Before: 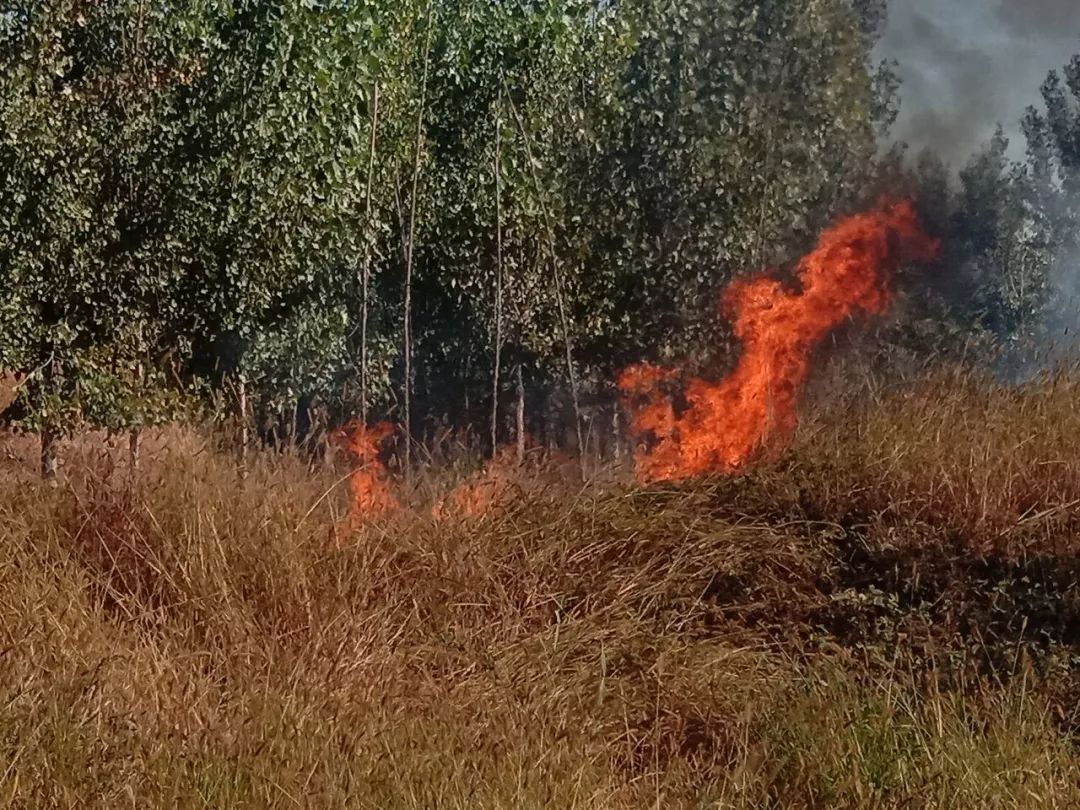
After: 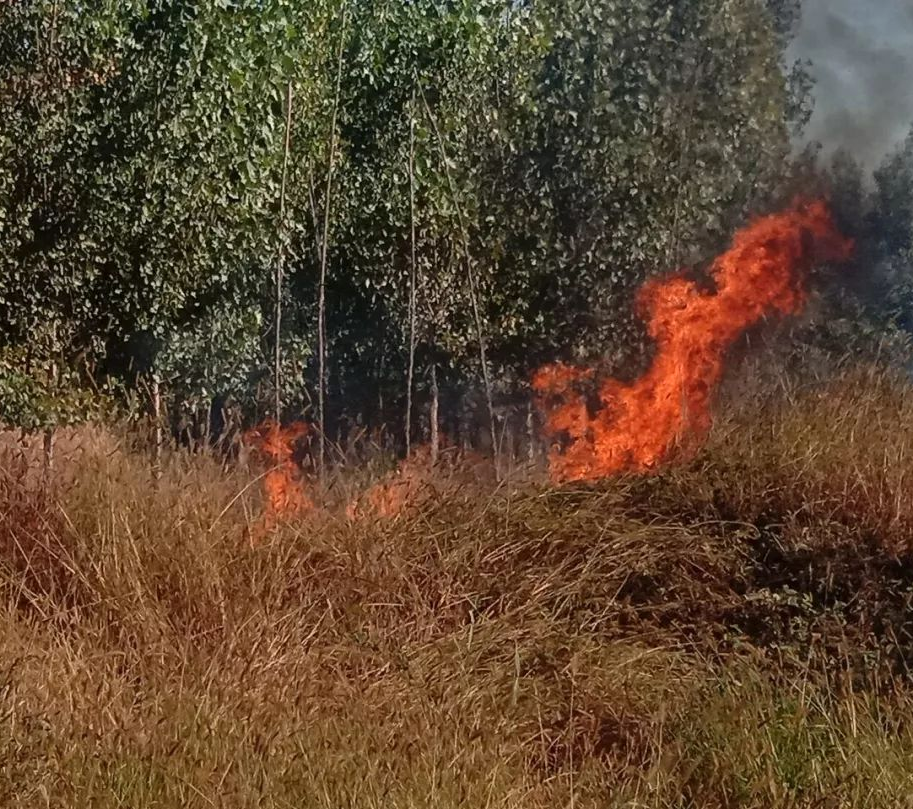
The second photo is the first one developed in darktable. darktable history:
exposure: exposure 0.082 EV, compensate exposure bias true, compensate highlight preservation false
crop: left 7.968%, right 7.446%
